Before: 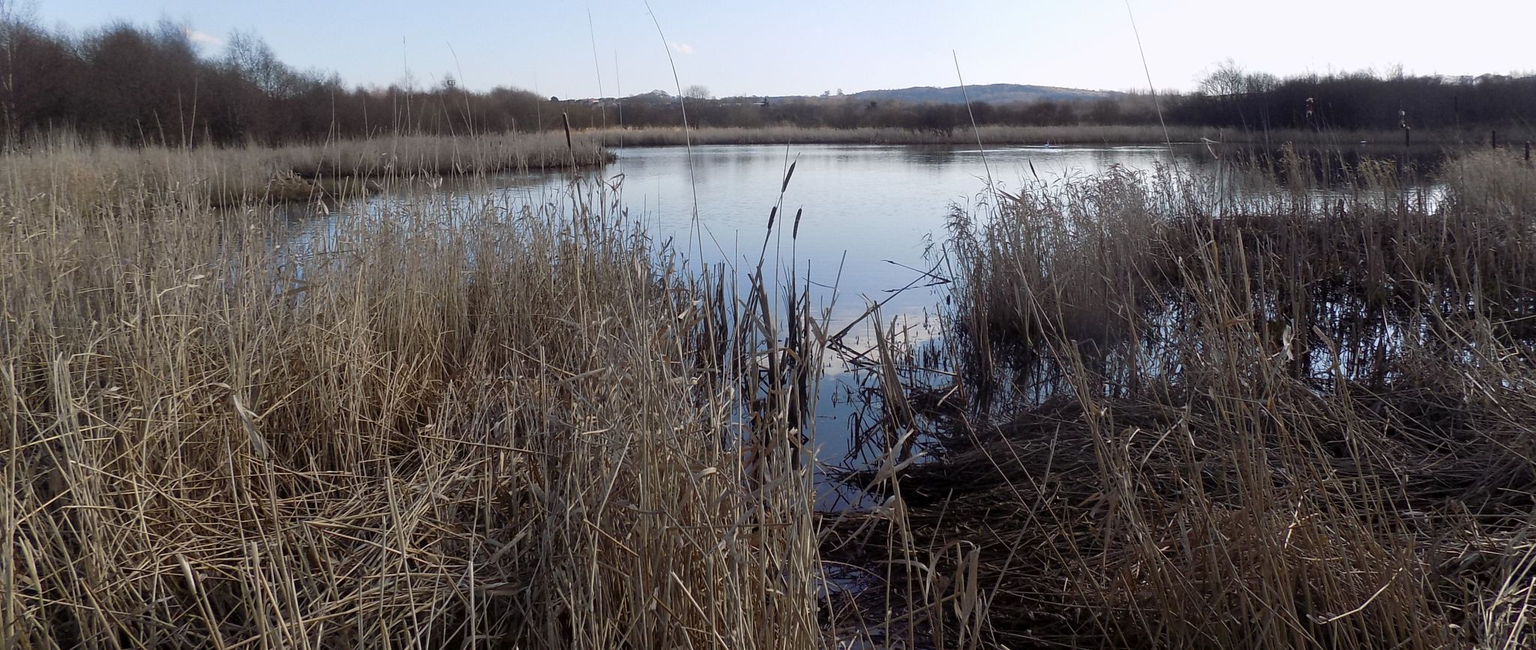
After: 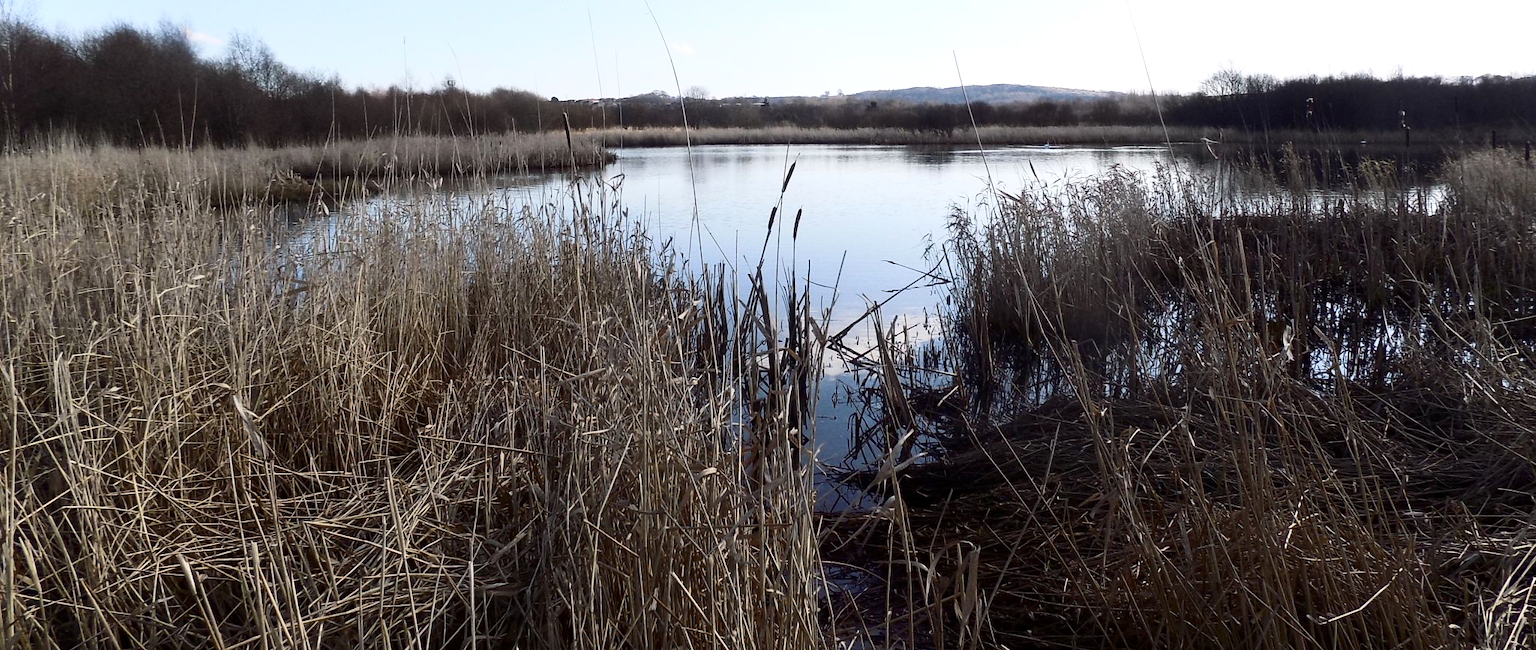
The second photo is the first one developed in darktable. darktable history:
contrast brightness saturation: contrast 0.272
exposure: exposure 0.231 EV, compensate highlight preservation false
